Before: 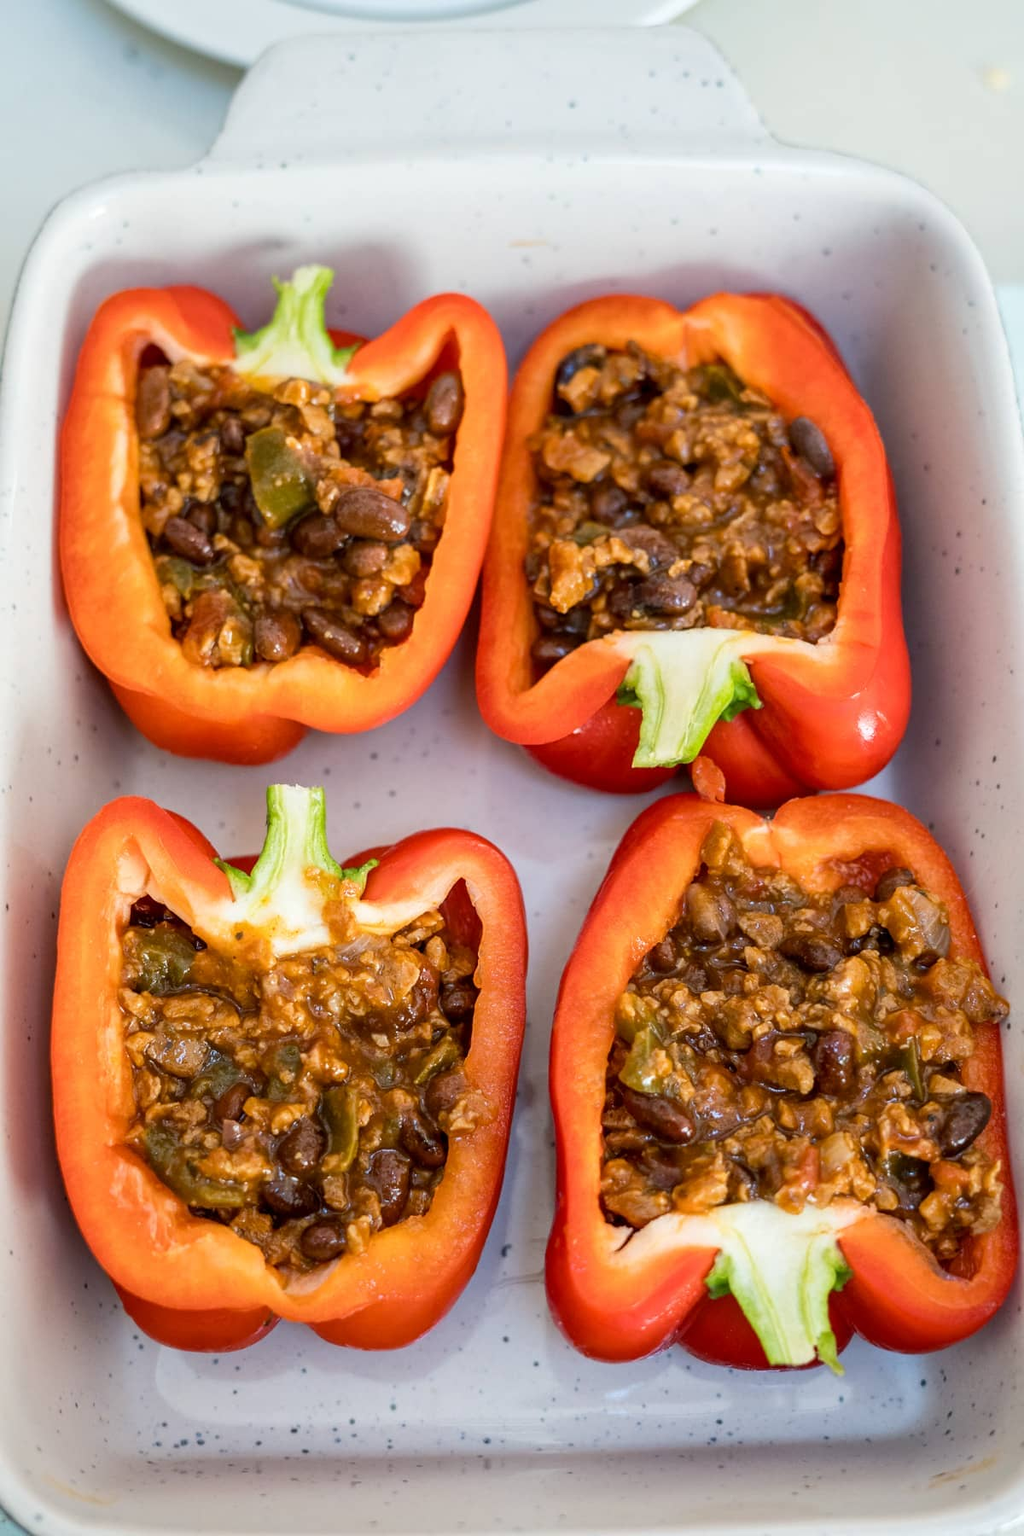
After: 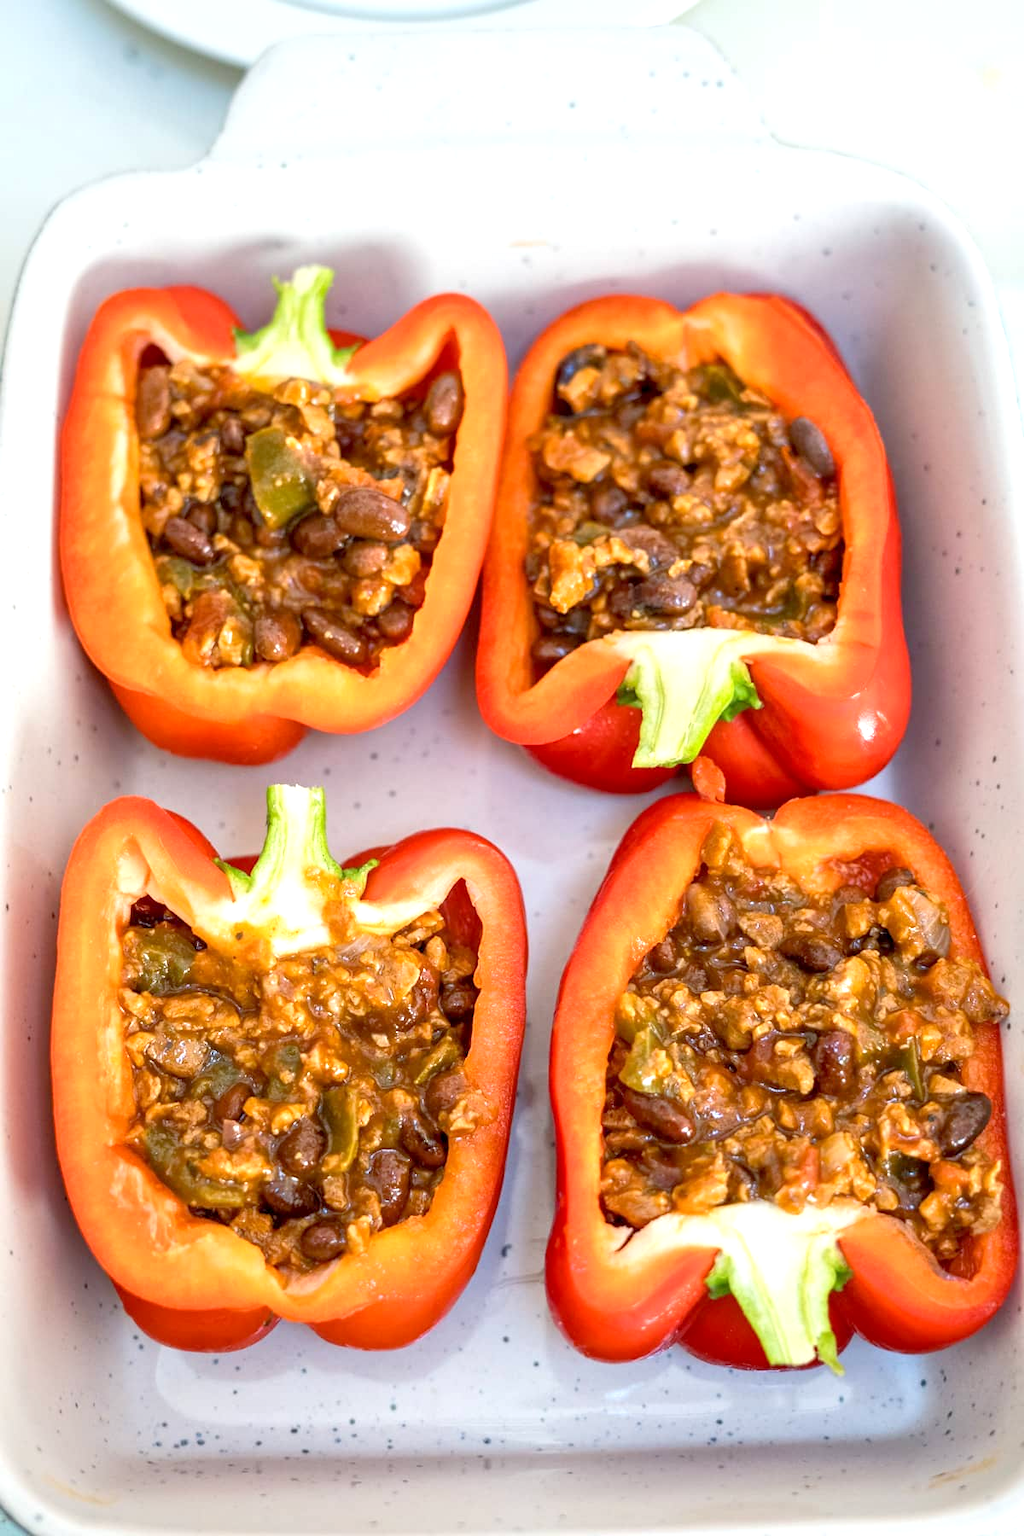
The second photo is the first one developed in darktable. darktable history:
tone equalizer: -8 EV 1 EV, -7 EV 1 EV, -6 EV 1 EV, -5 EV 1 EV, -4 EV 1 EV, -3 EV 0.75 EV, -2 EV 0.5 EV, -1 EV 0.25 EV
exposure: black level correction 0.001, exposure 0.5 EV, compensate exposure bias true, compensate highlight preservation false
